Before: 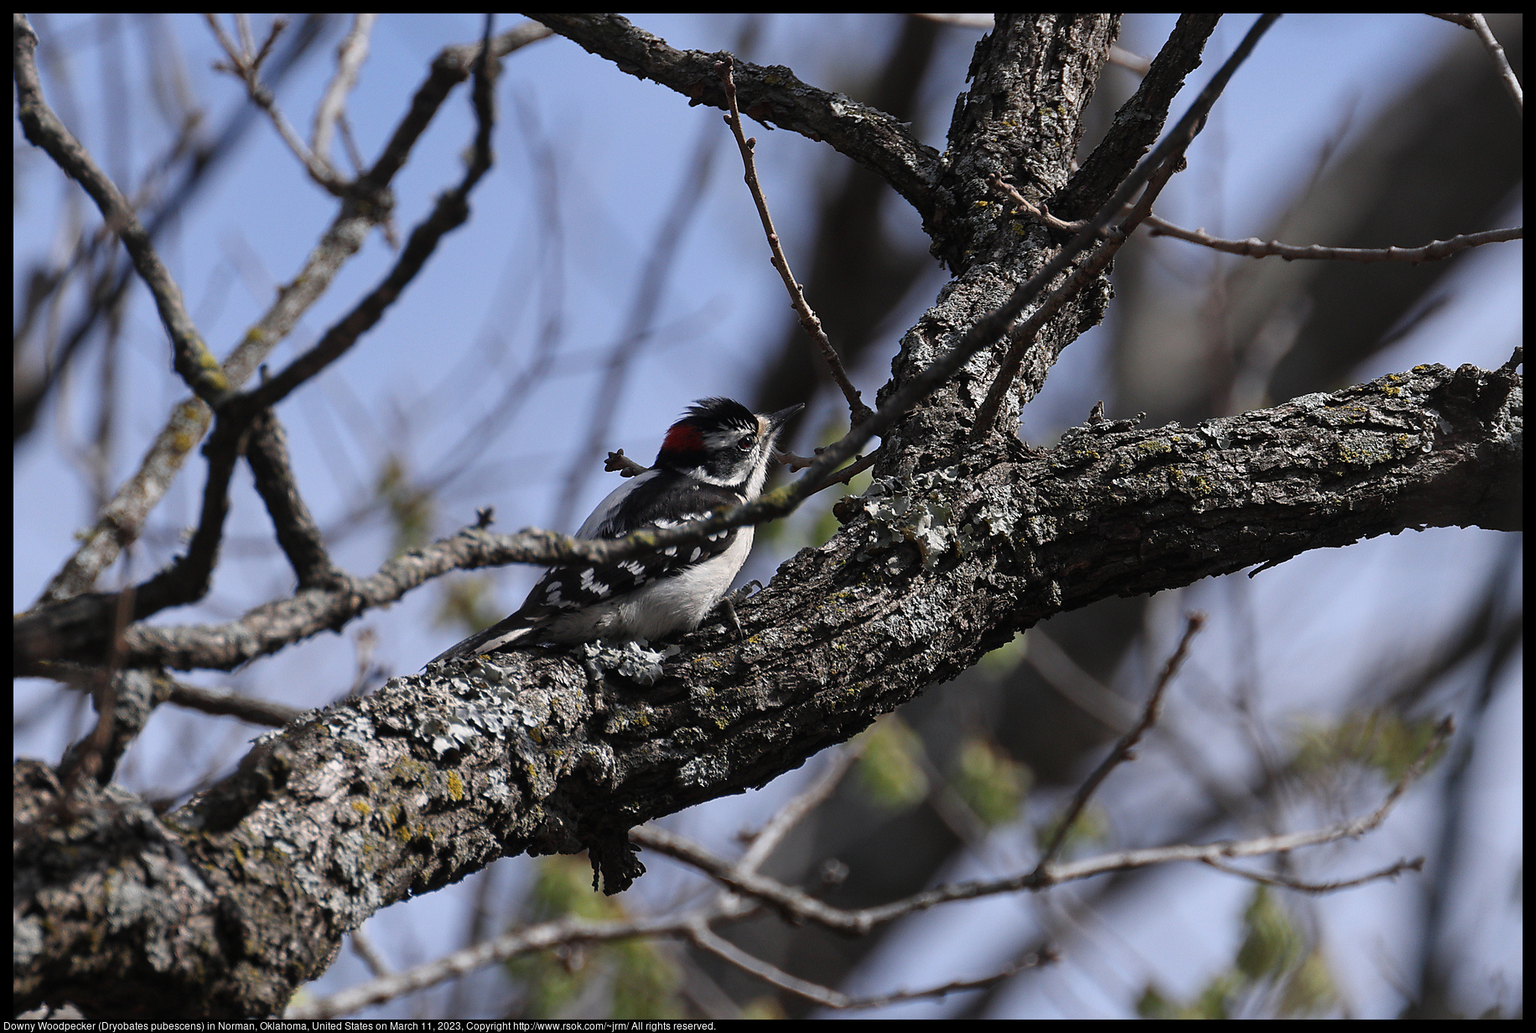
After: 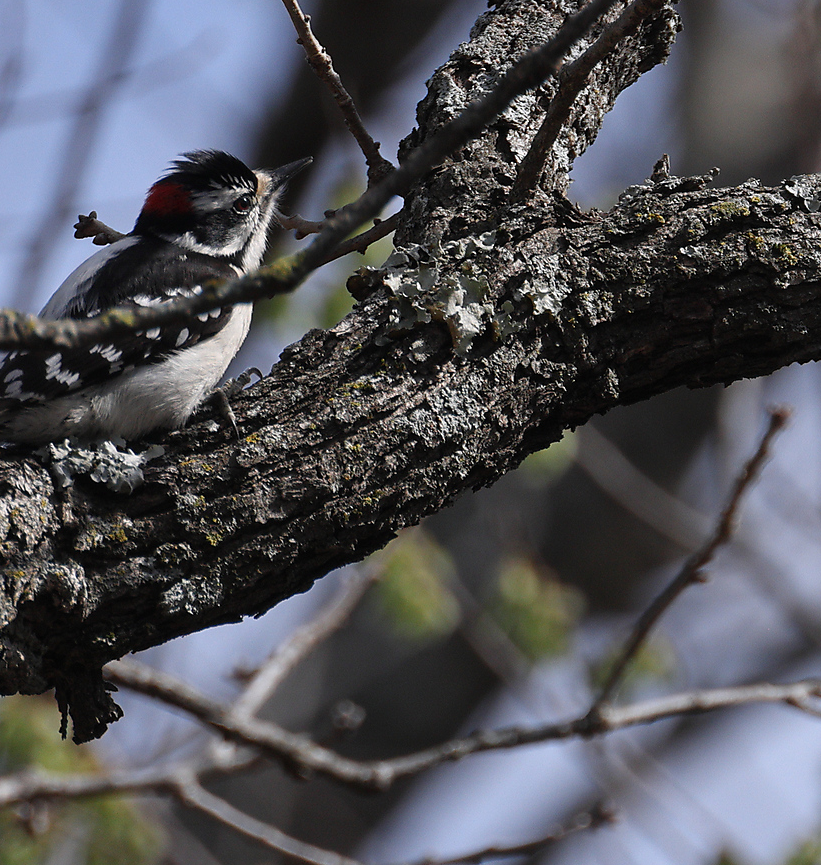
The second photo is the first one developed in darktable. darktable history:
crop: left 35.364%, top 26.299%, right 19.804%, bottom 3.421%
